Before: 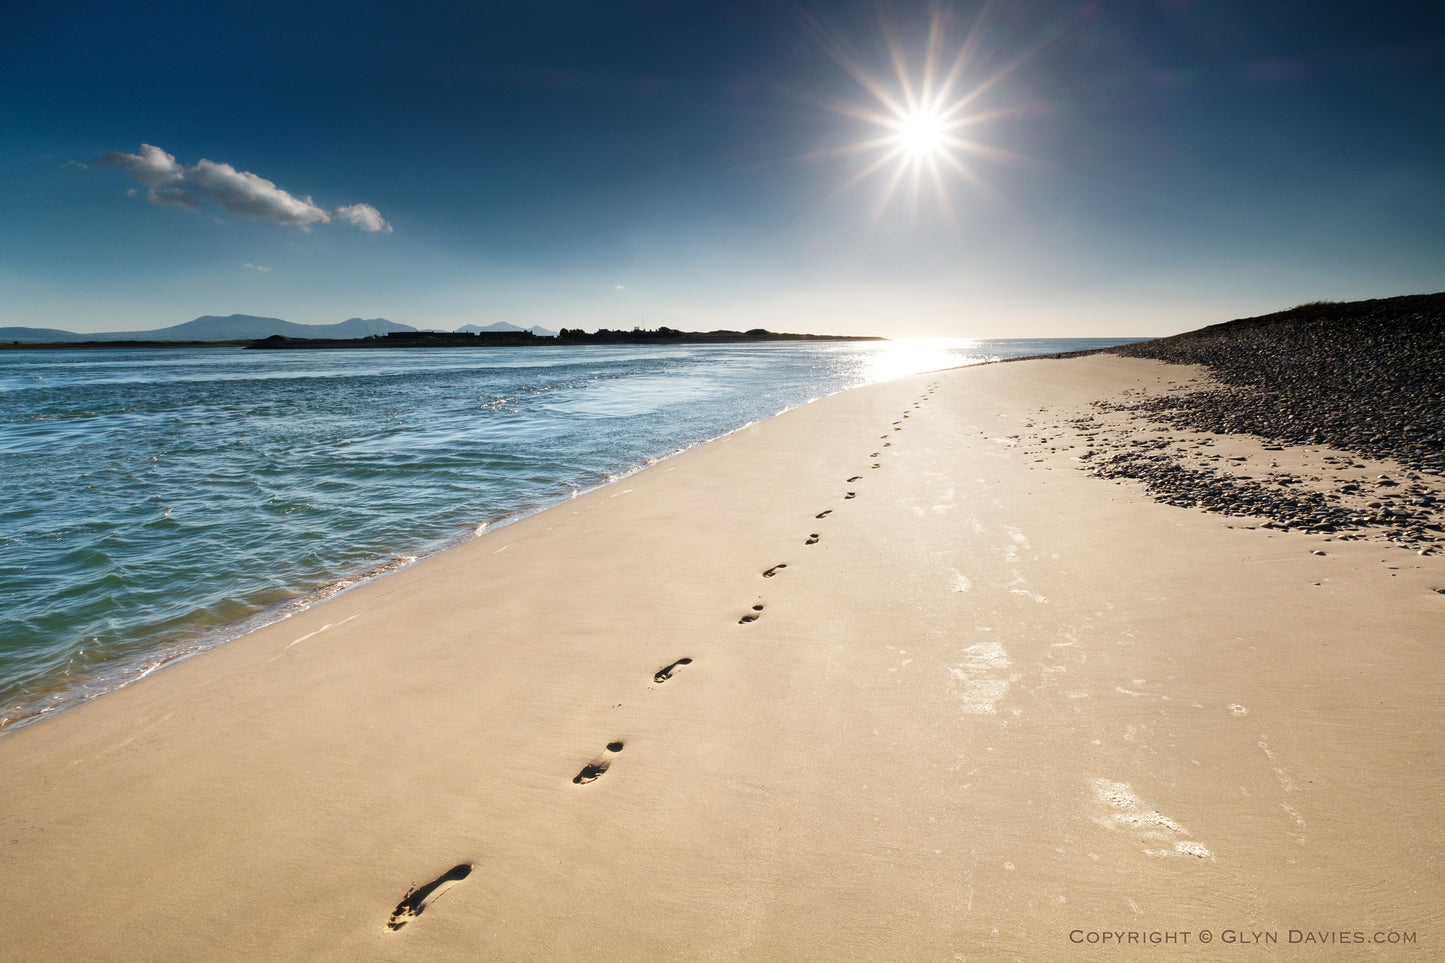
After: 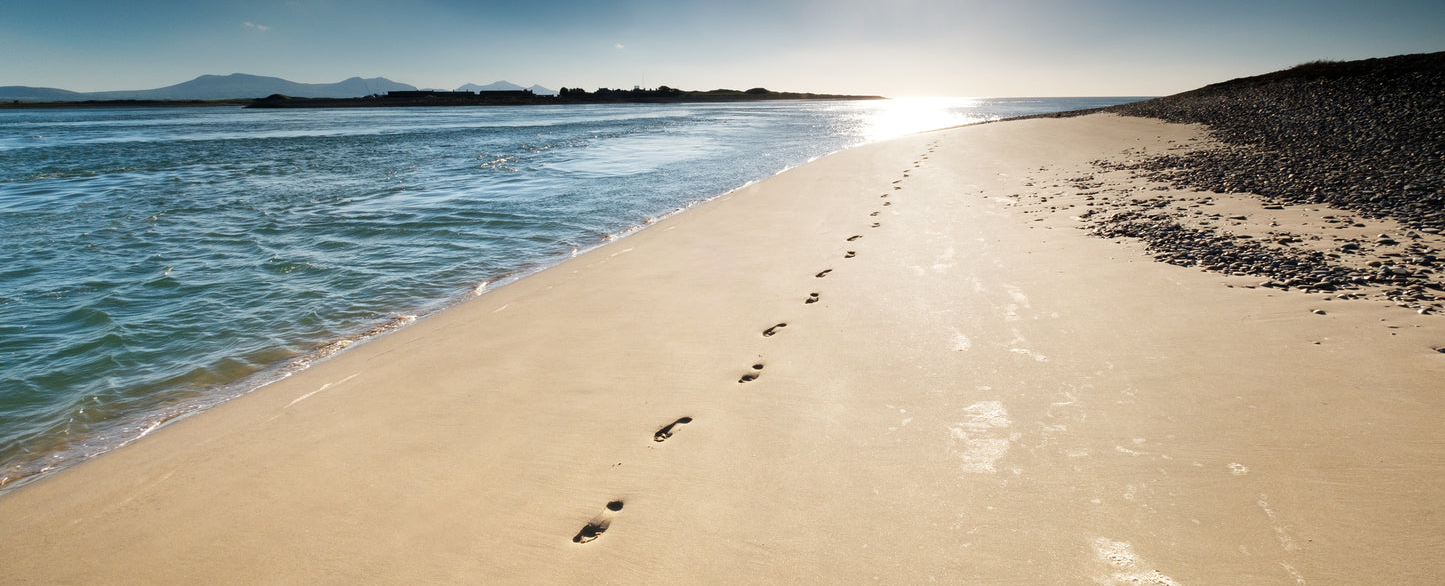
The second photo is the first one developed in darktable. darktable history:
crop and rotate: top 25.113%, bottom 14.007%
